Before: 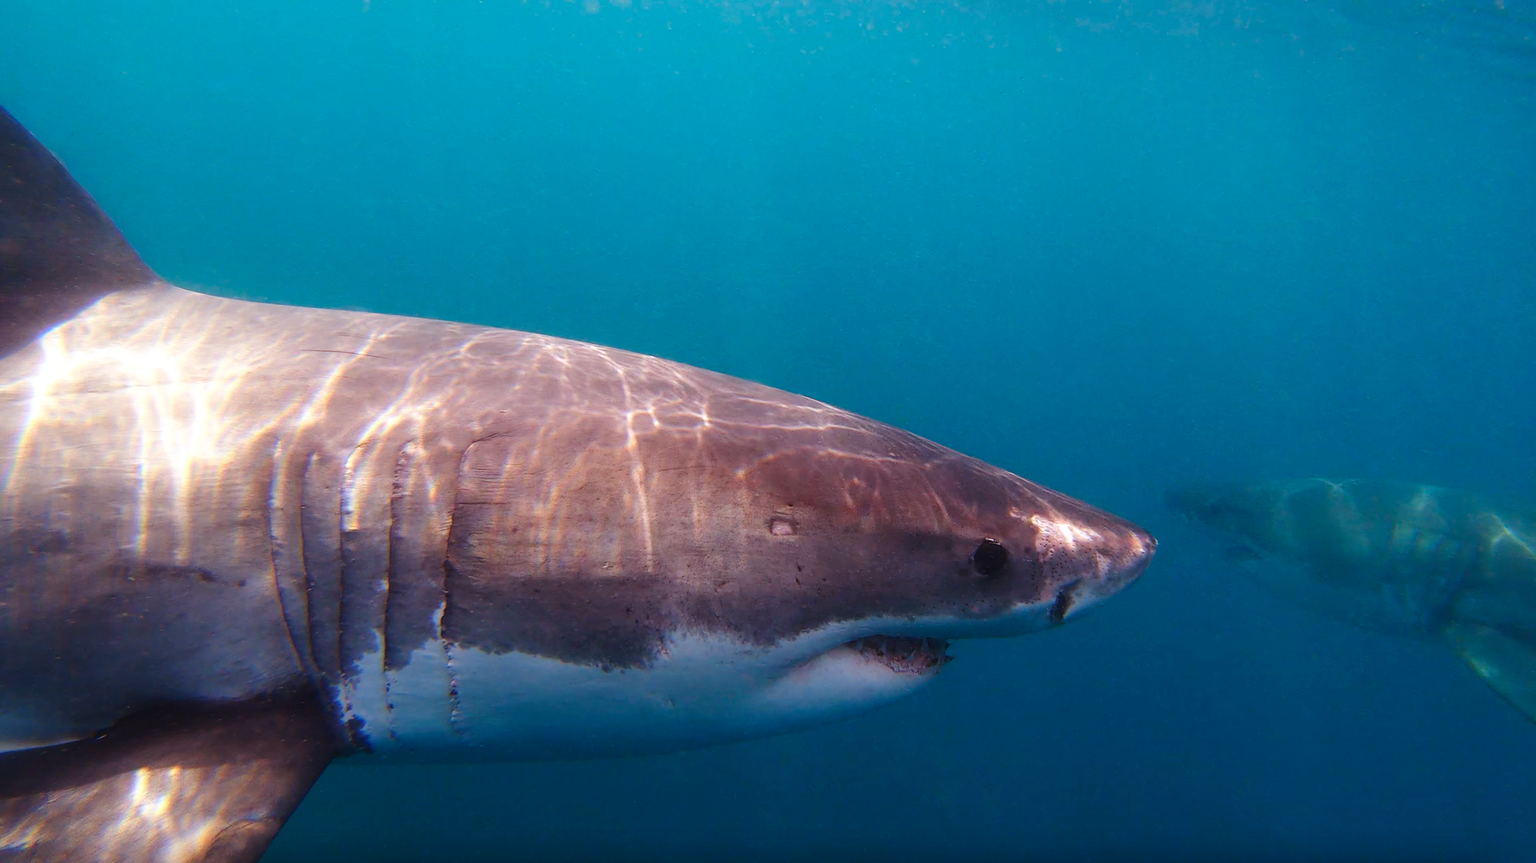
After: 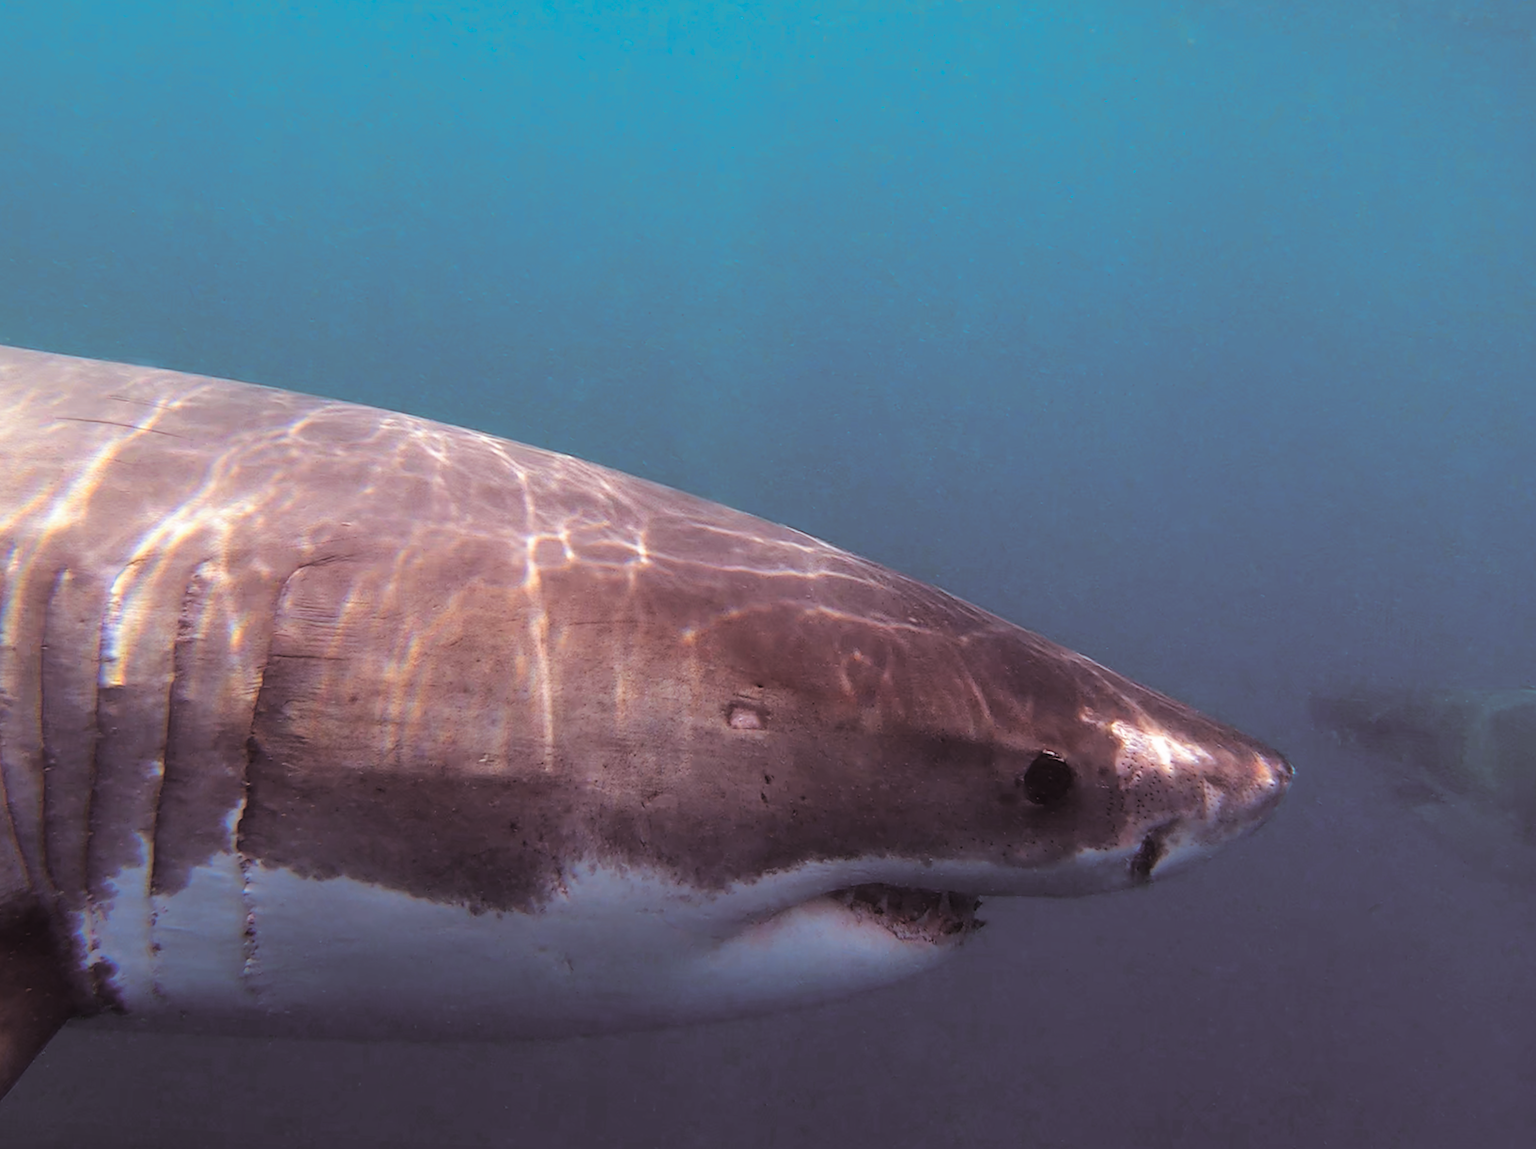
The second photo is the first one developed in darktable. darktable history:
split-toning: shadows › saturation 0.24, highlights › hue 54°, highlights › saturation 0.24
crop and rotate: angle -3.27°, left 14.277%, top 0.028%, right 10.766%, bottom 0.028%
